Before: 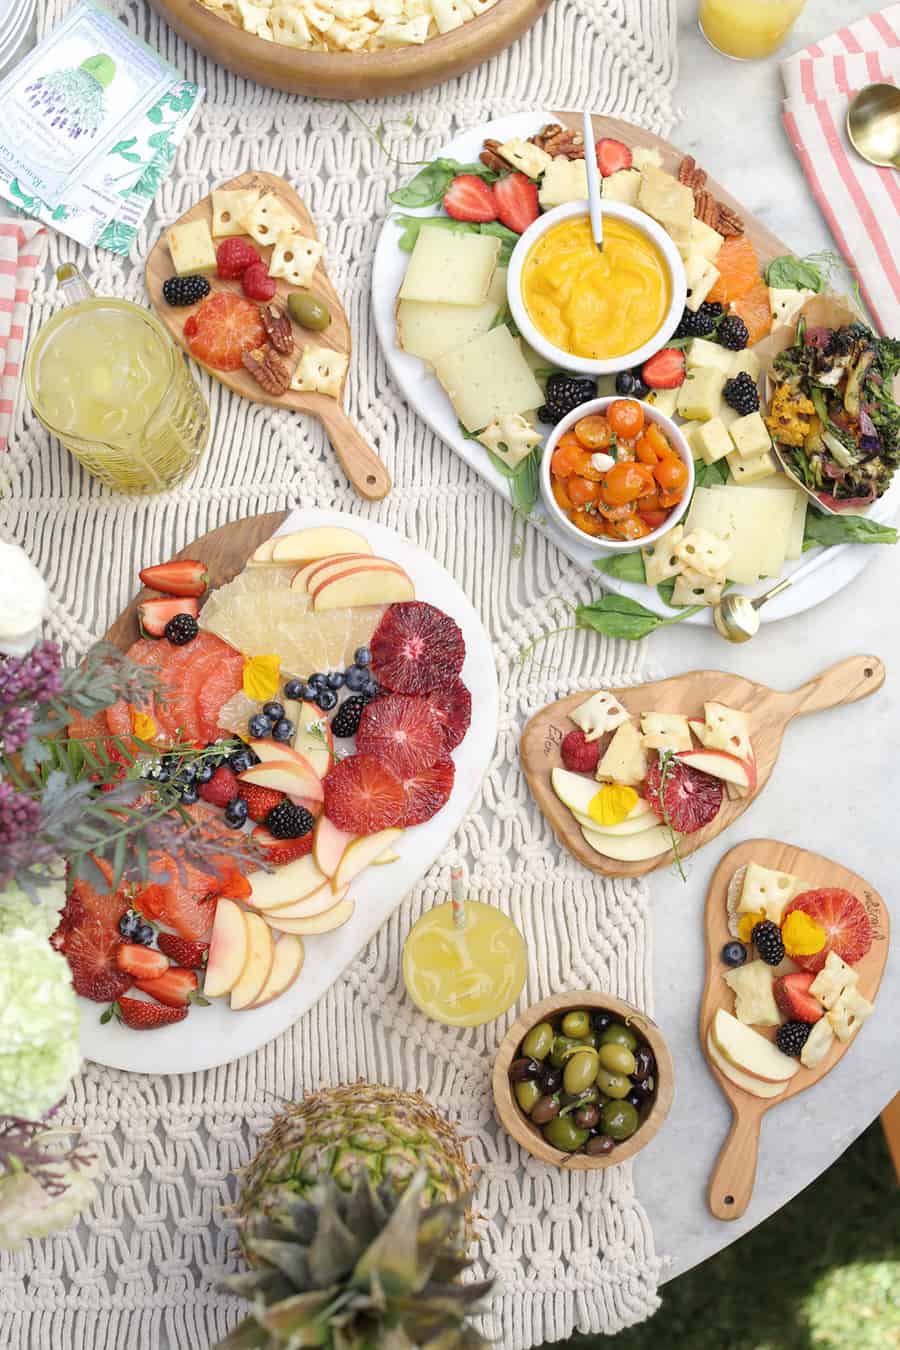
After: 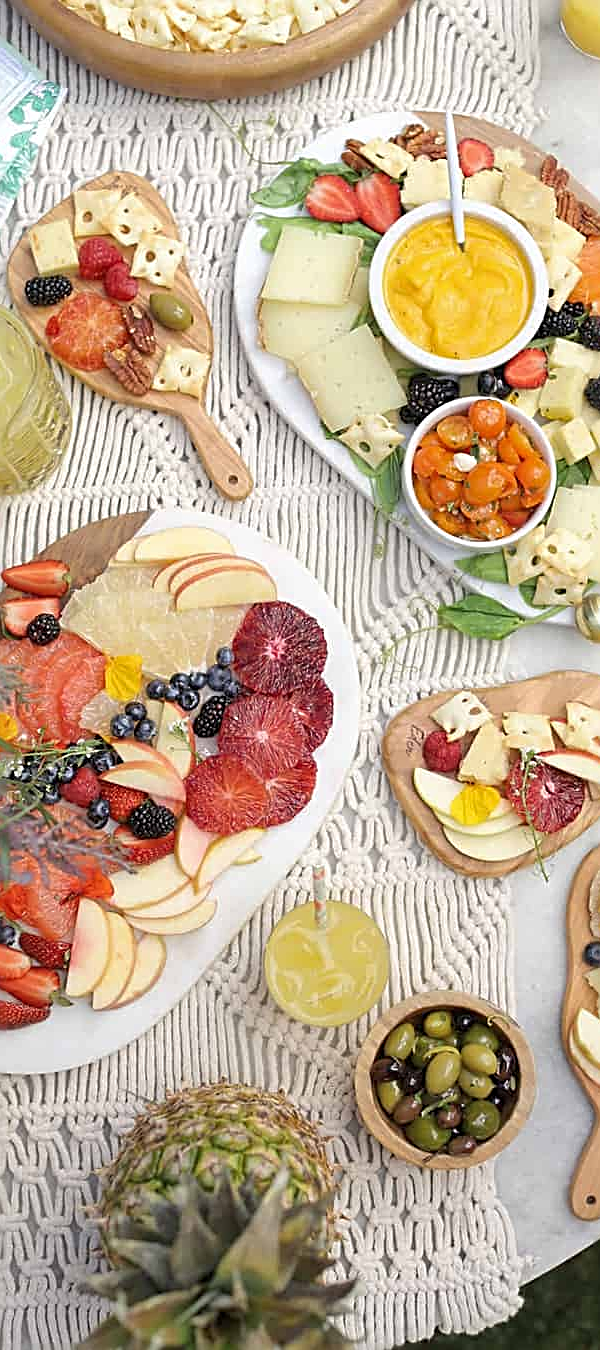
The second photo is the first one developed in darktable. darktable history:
shadows and highlights: radius 126.69, shadows 21.28, highlights -22.76, low approximation 0.01
sharpen: radius 2.62, amount 0.694
crop: left 15.435%, right 17.841%
